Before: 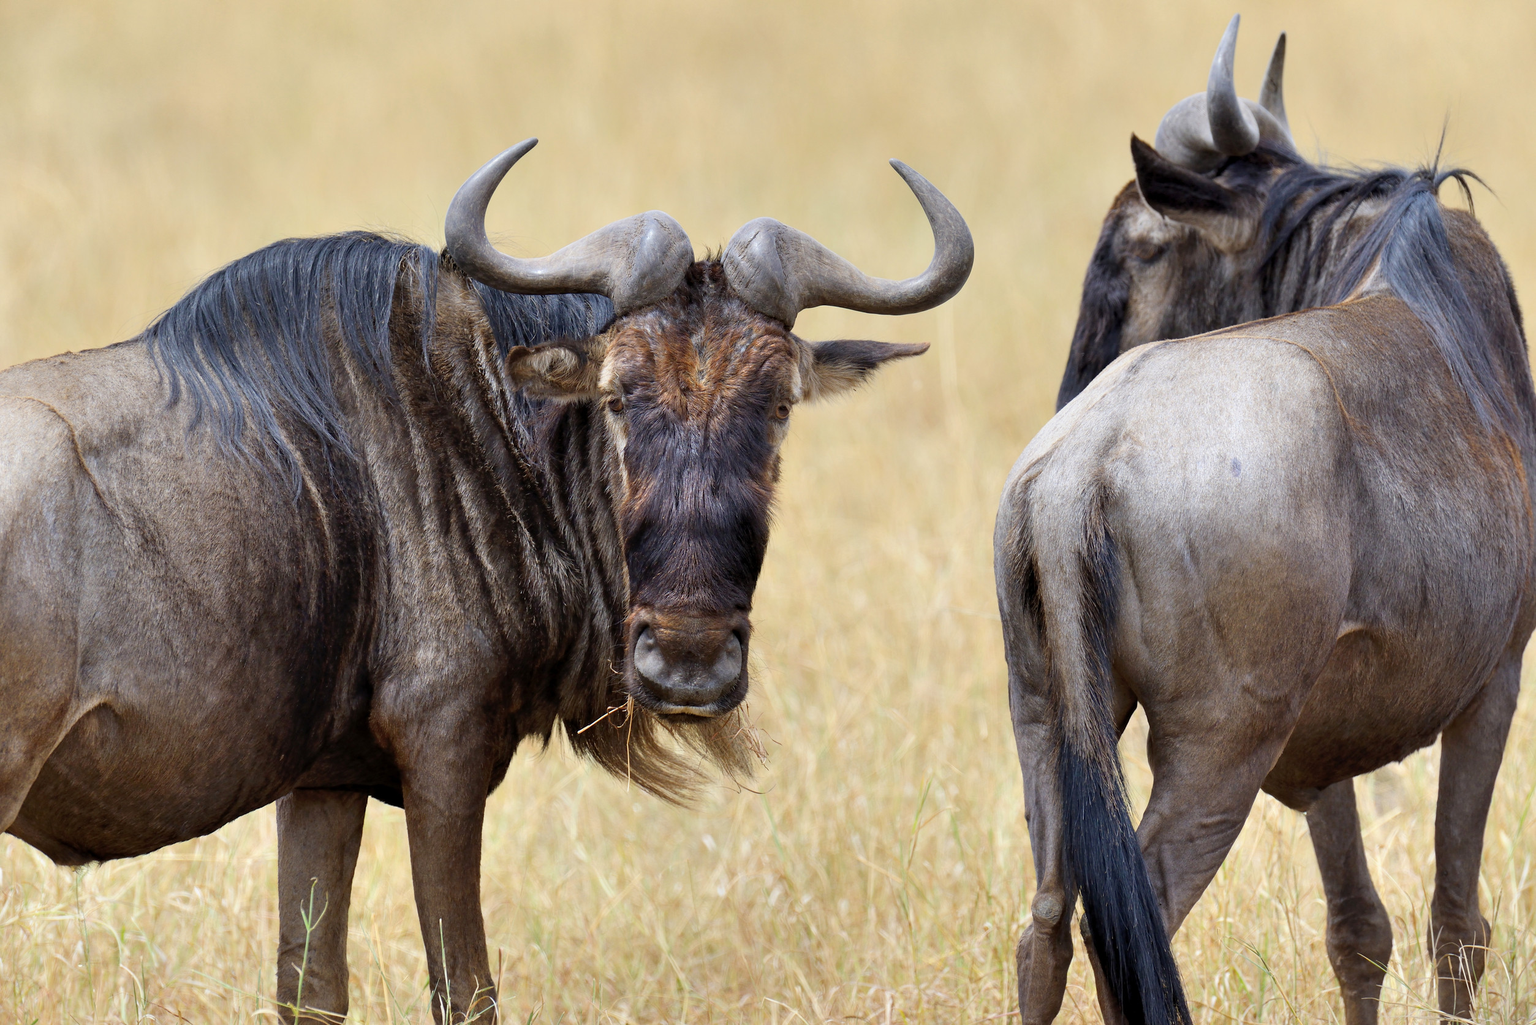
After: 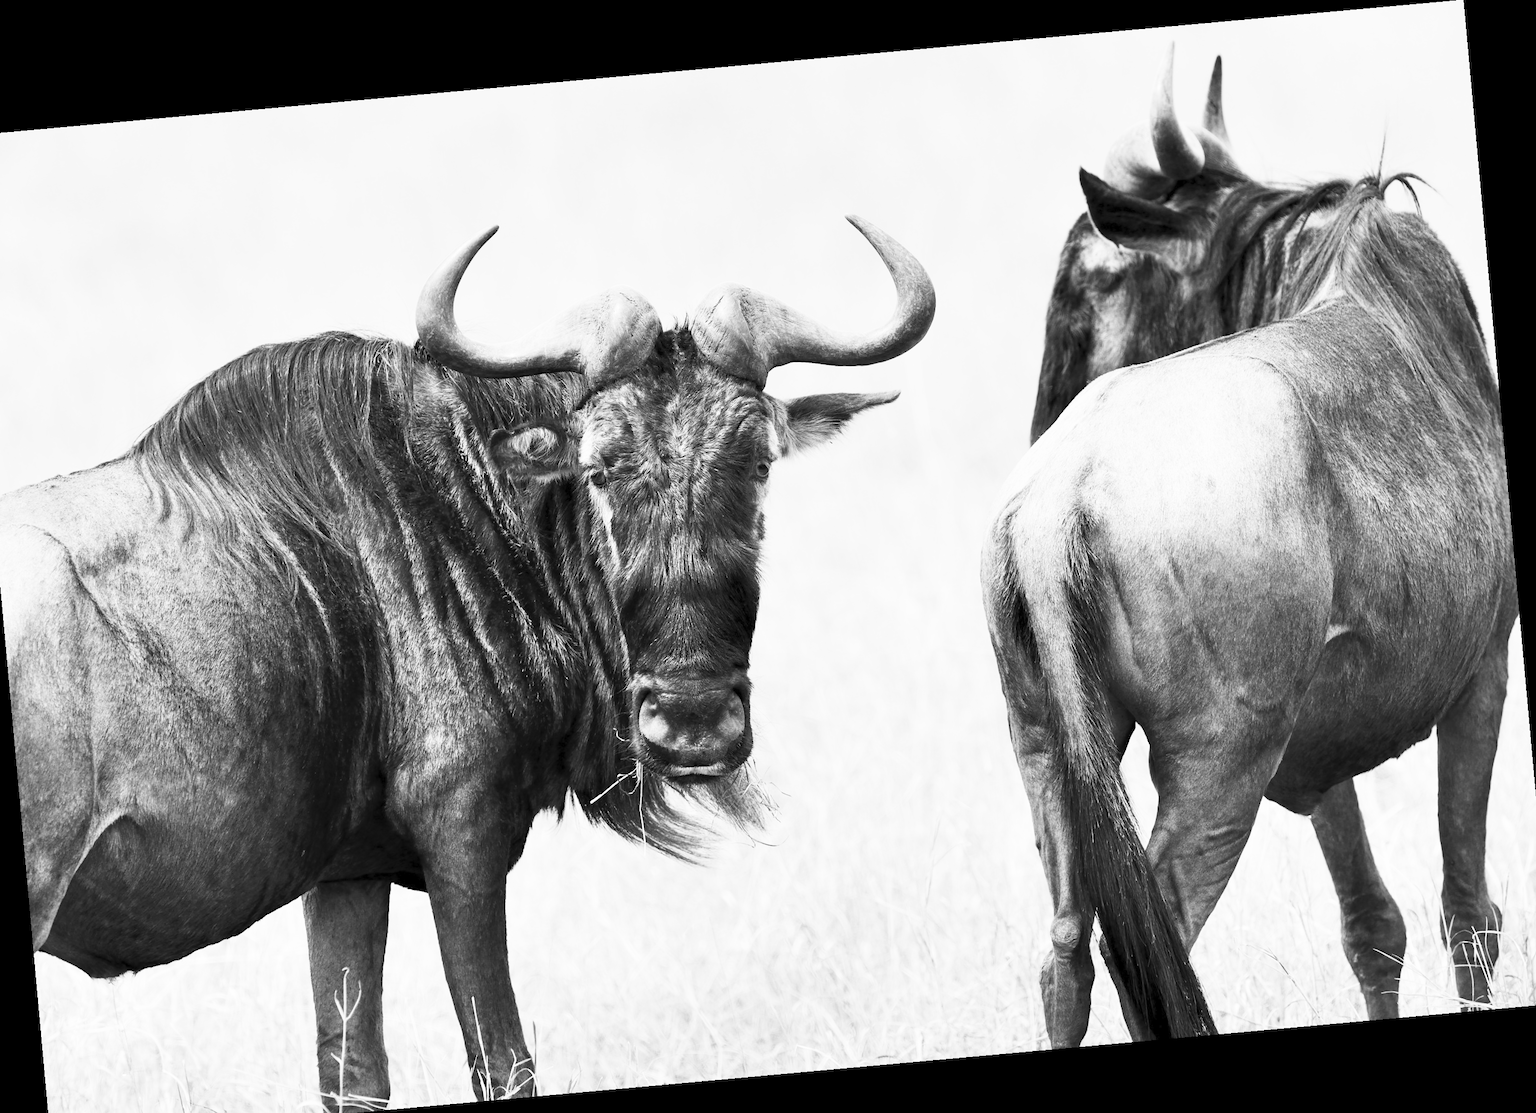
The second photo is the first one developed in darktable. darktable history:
contrast brightness saturation: contrast 0.53, brightness 0.47, saturation -1
rotate and perspective: rotation -5.2°, automatic cropping off
crop and rotate: left 2.536%, right 1.107%, bottom 2.246%
